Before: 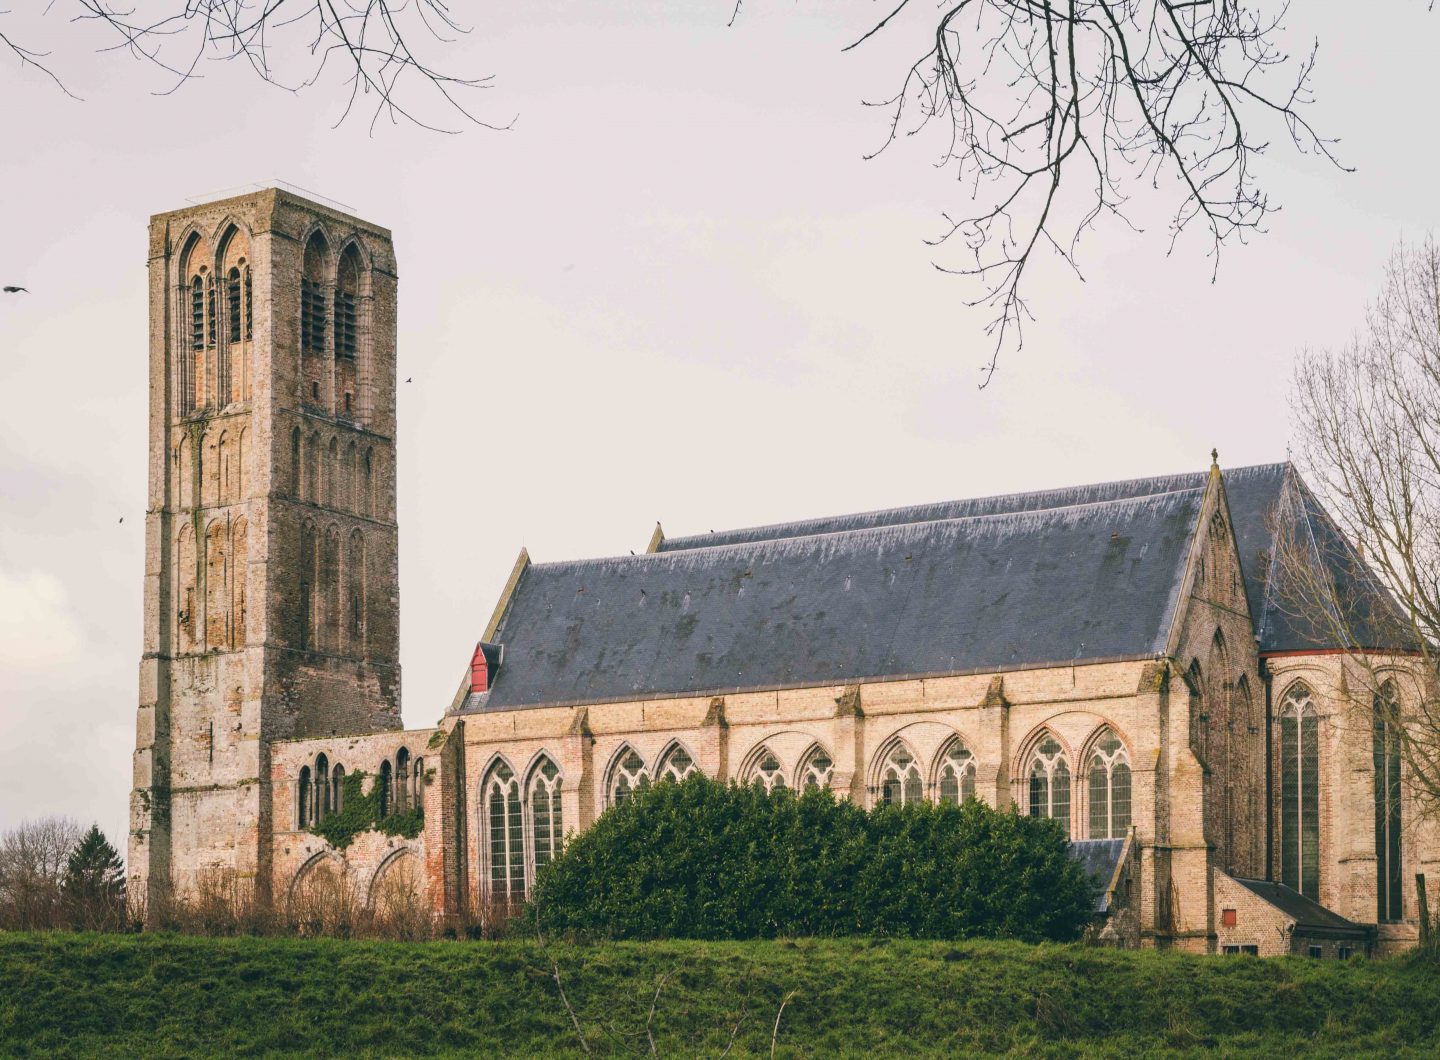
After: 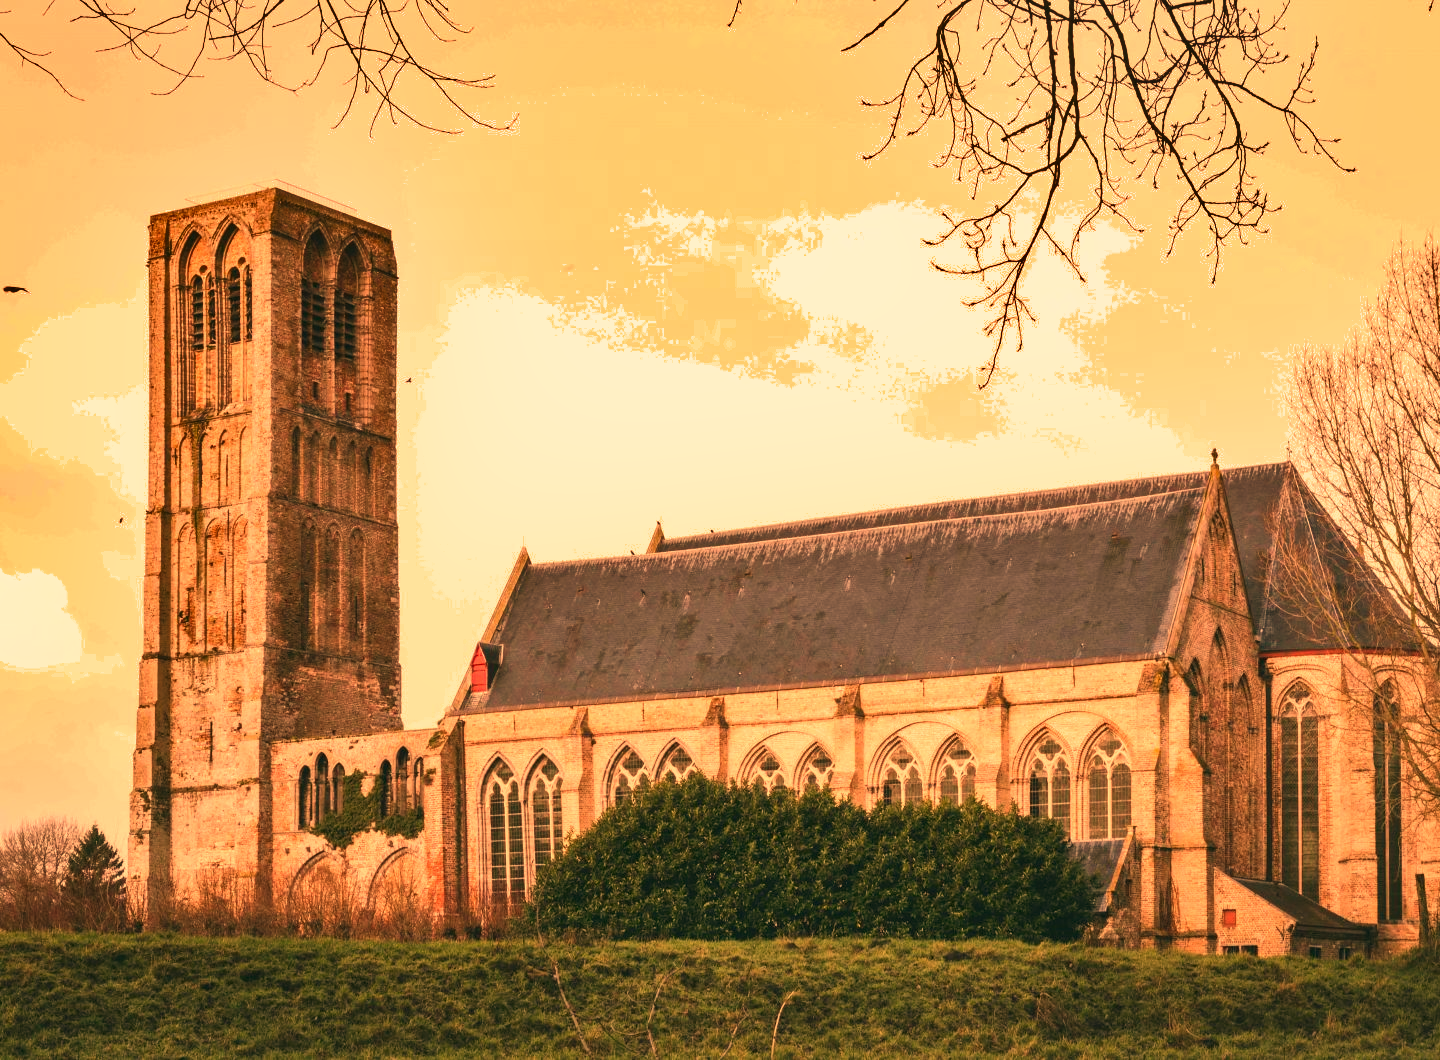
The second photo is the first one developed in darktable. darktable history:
white balance: red 1.467, blue 0.684
shadows and highlights: low approximation 0.01, soften with gaussian
contrast brightness saturation: contrast 0.03, brightness -0.04
